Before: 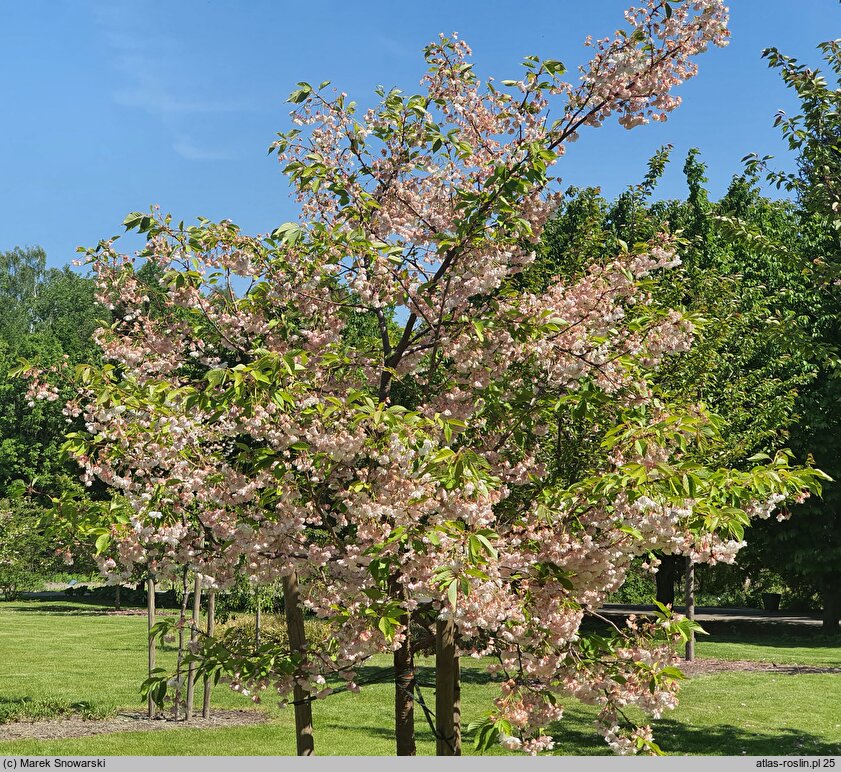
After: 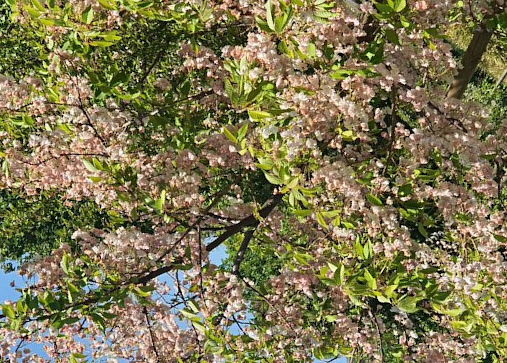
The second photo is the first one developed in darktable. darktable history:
contrast brightness saturation: contrast 0.103, brightness 0.015, saturation 0.023
crop and rotate: angle 147.34°, left 9.188%, top 15.608%, right 4.555%, bottom 17.066%
